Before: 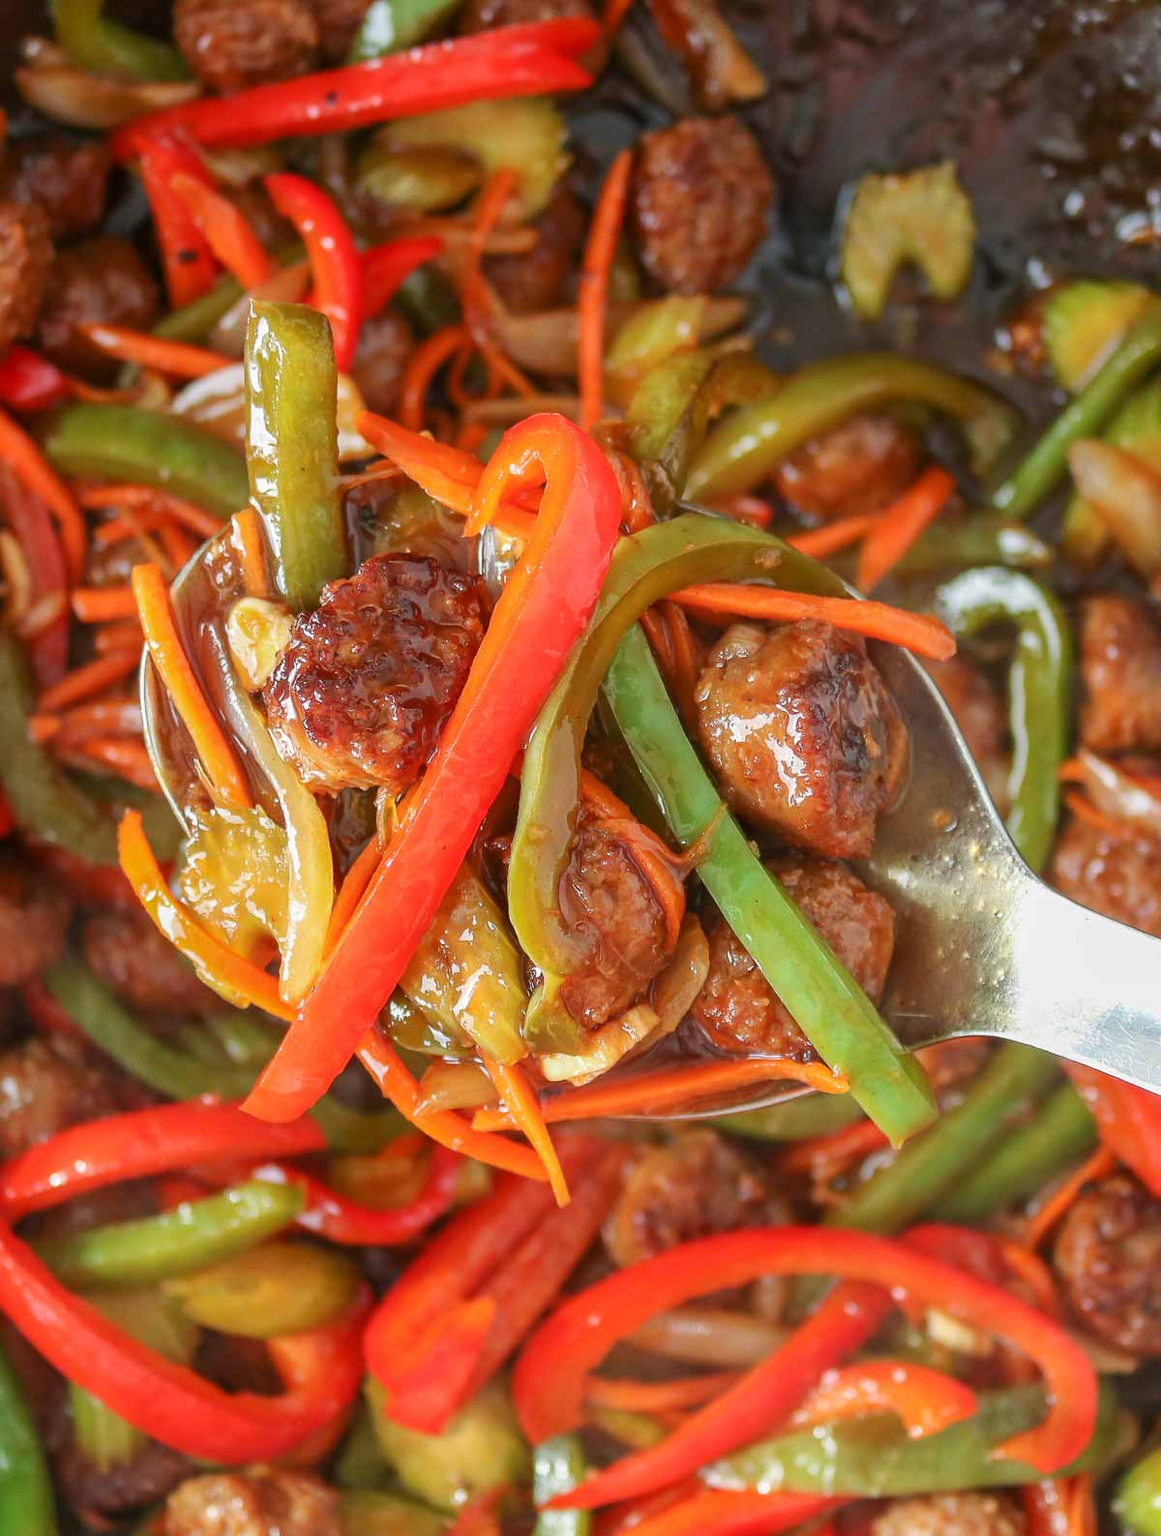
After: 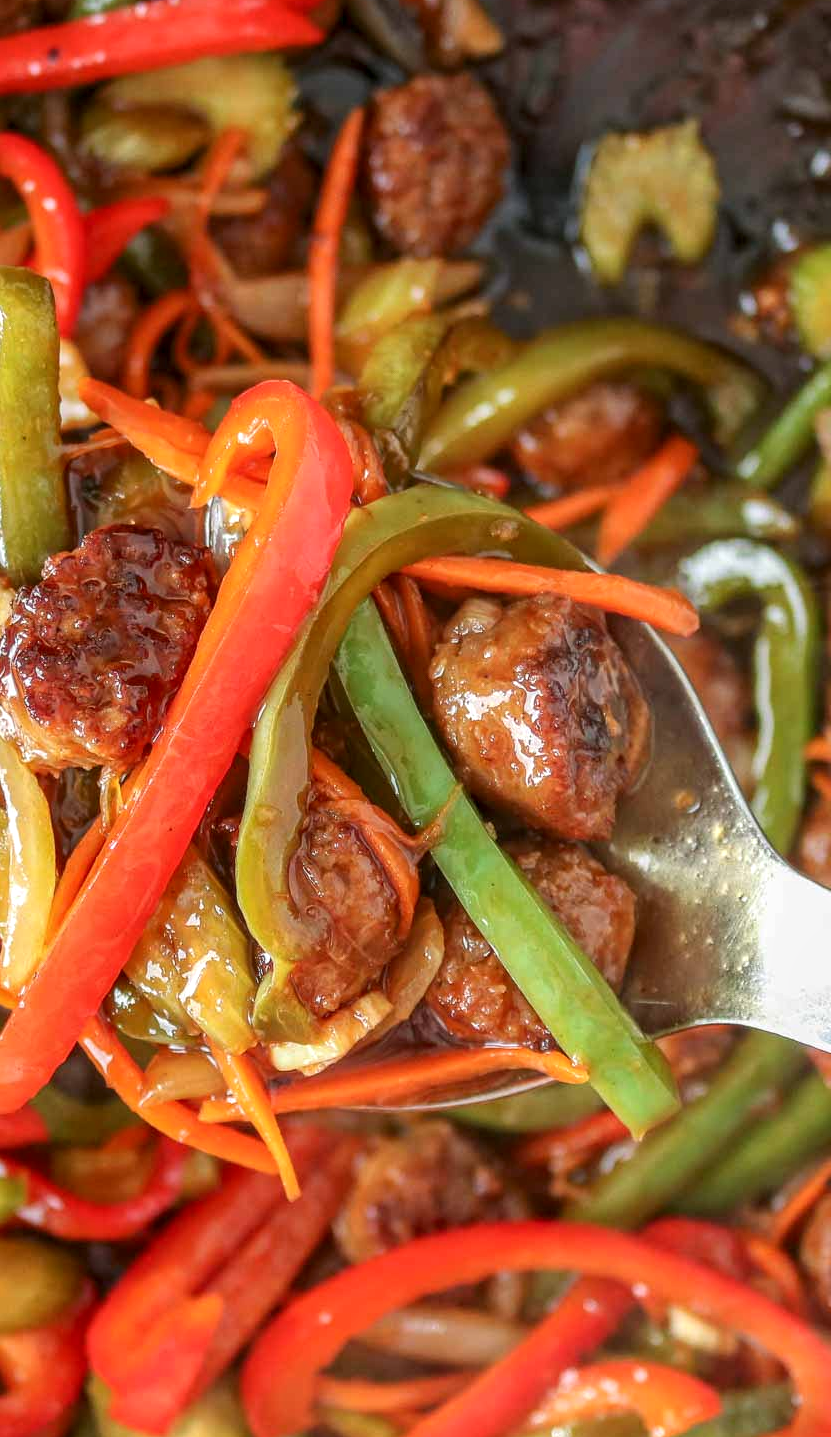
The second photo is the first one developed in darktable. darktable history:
crop and rotate: left 24.093%, top 2.976%, right 6.625%, bottom 6.472%
local contrast: detail 130%
